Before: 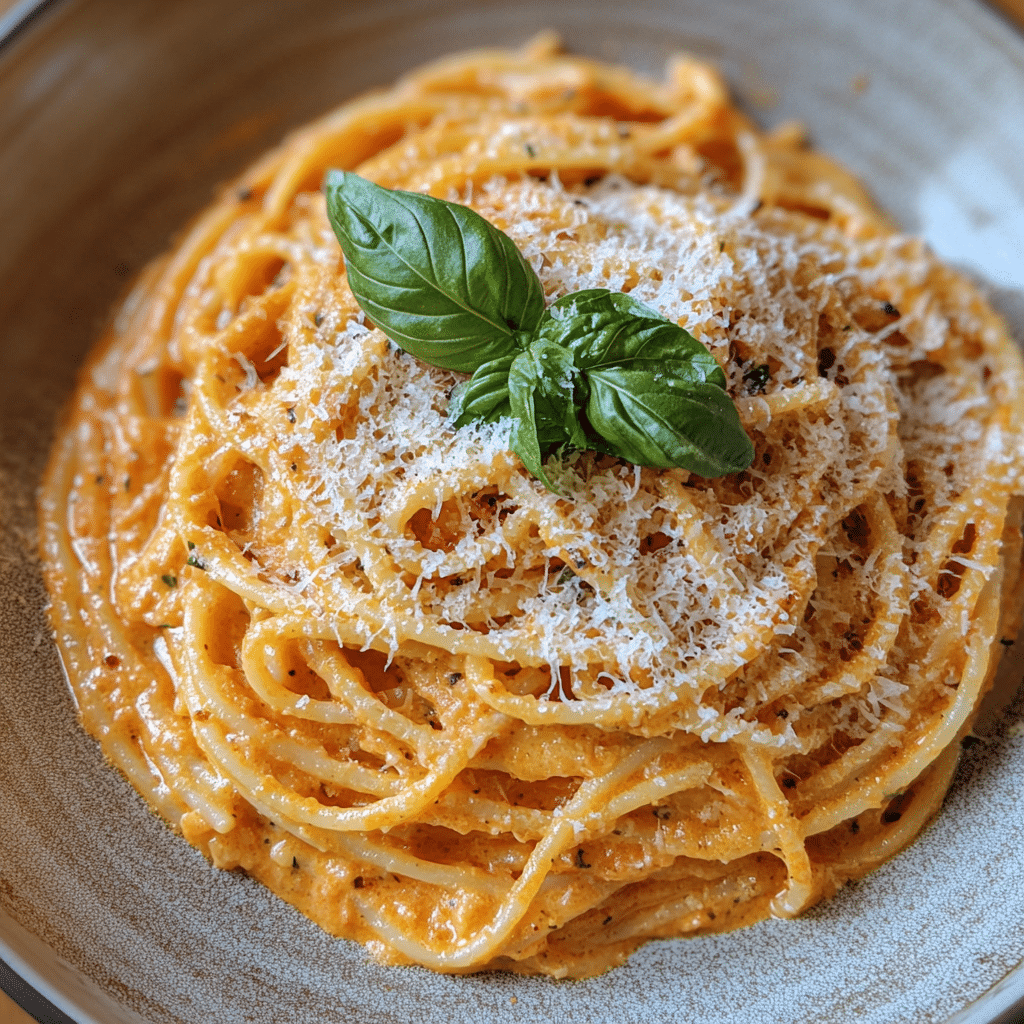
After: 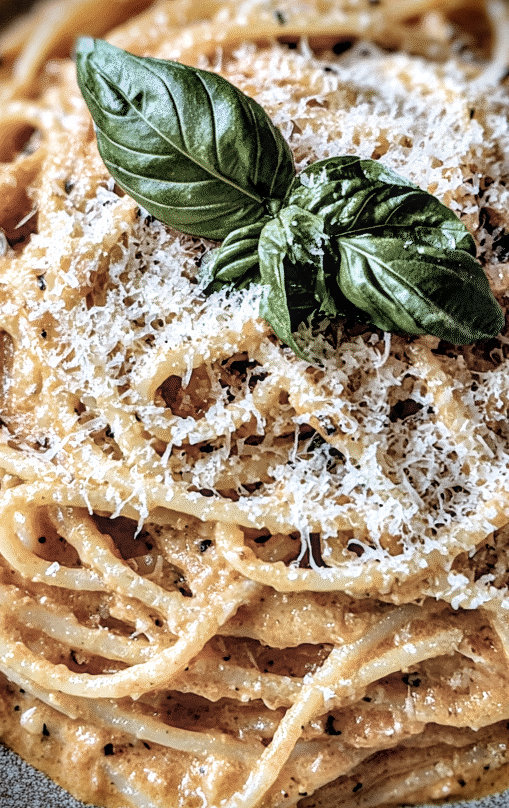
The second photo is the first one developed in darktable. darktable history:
color correction: highlights b* 0.002, saturation 0.575
exposure: exposure 0.2 EV, compensate highlight preservation false
contrast equalizer: y [[0.6 ×6], [0.55 ×6], [0 ×6], [0 ×6], [0 ×6]]
crop and rotate: angle 0.024°, left 24.422%, top 13.065%, right 25.793%, bottom 7.944%
vignetting: fall-off start 91.56%, brightness -0.982, saturation 0.491, unbound false
filmic rgb: black relative exposure -4.92 EV, white relative exposure 2.83 EV, threshold 5.94 EV, hardness 3.69, enable highlight reconstruction true
local contrast: on, module defaults
